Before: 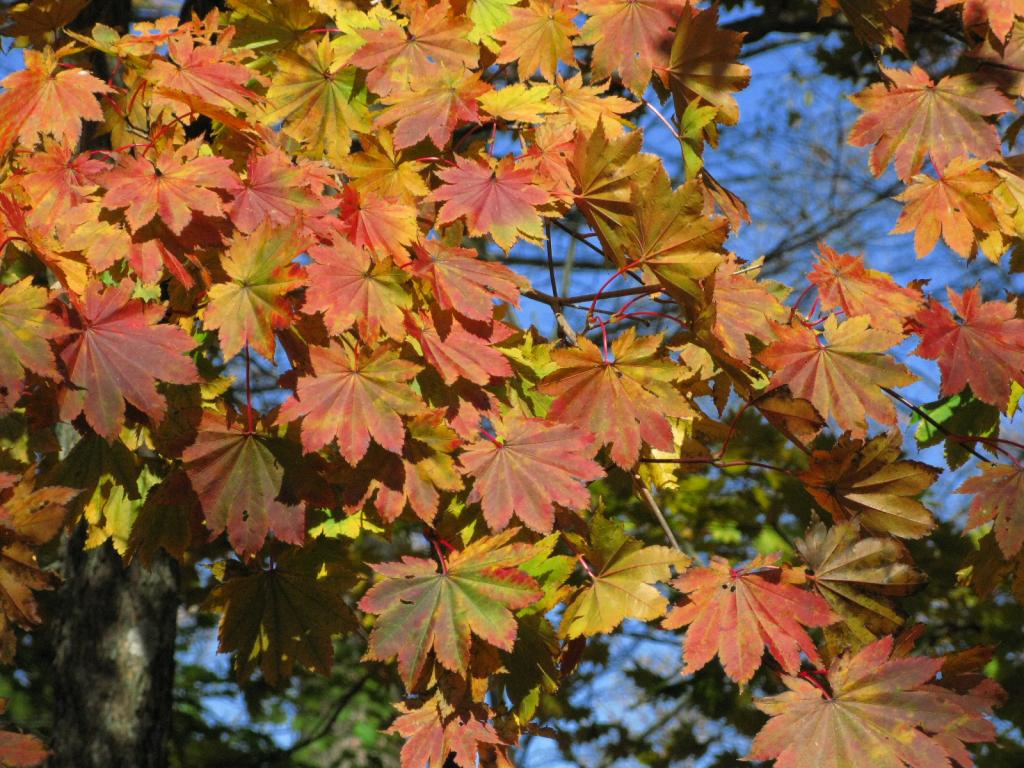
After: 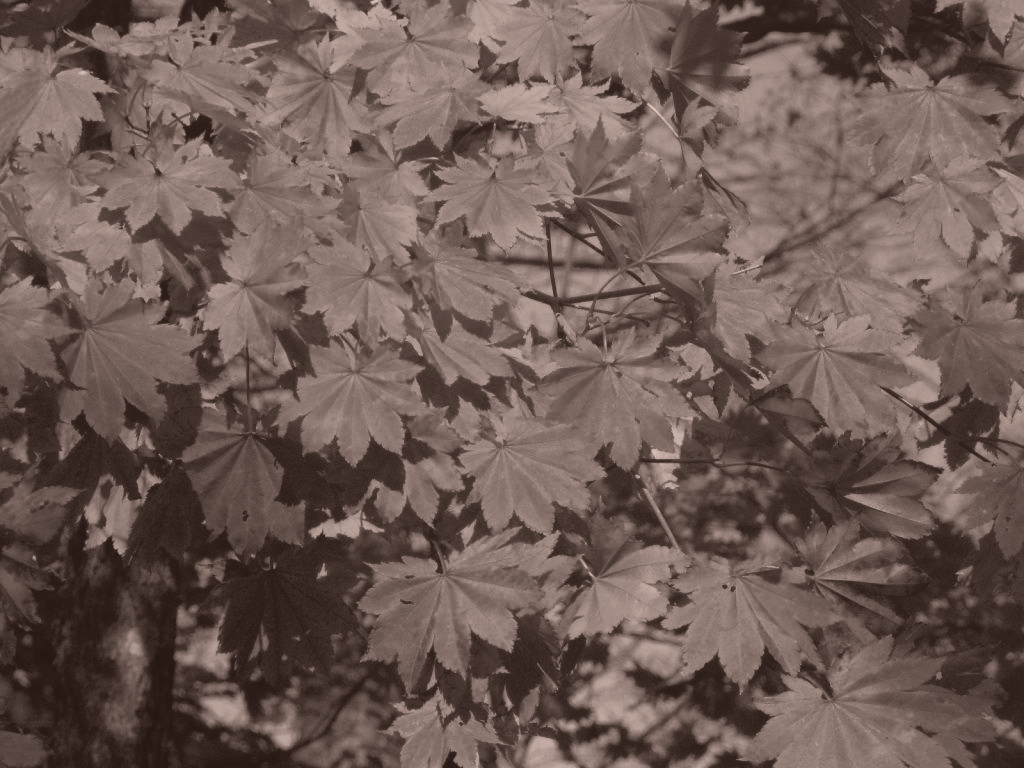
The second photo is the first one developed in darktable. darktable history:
color calibration: output gray [0.267, 0.423, 0.261, 0], illuminant same as pipeline (D50), adaptation none (bypass)
local contrast: detail 70%
color correction: highlights a* 10.21, highlights b* 9.79, shadows a* 8.61, shadows b* 7.88, saturation 0.8
